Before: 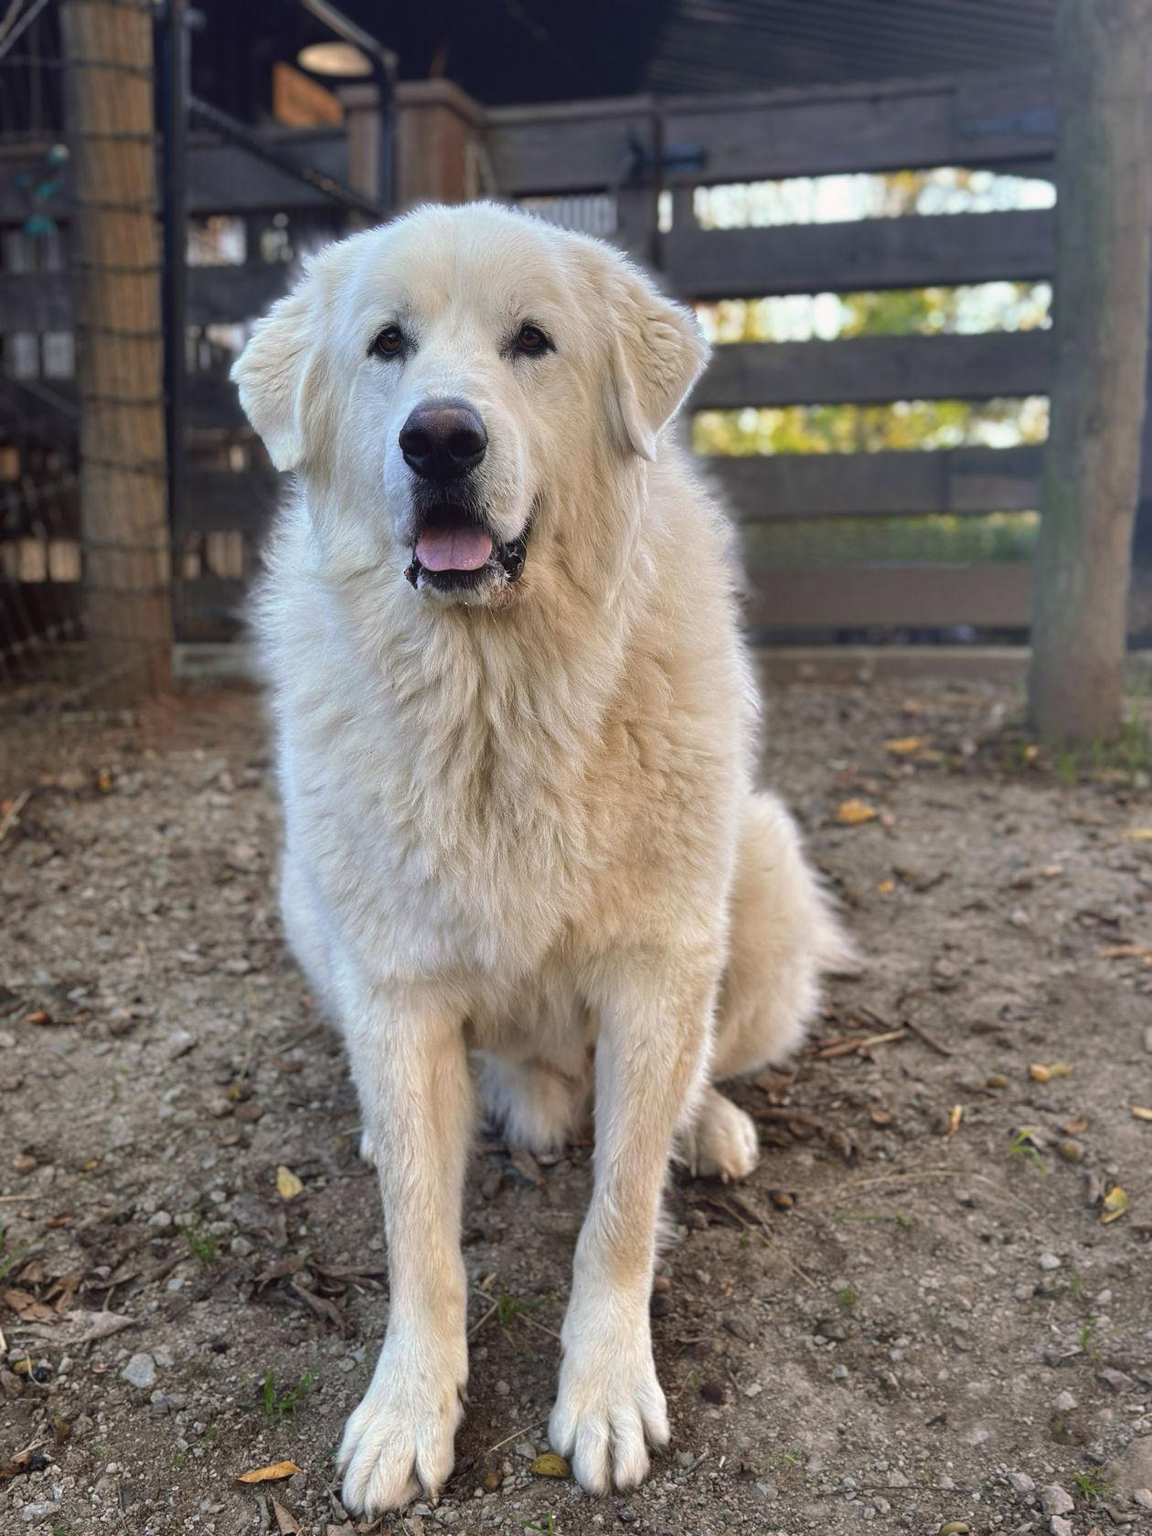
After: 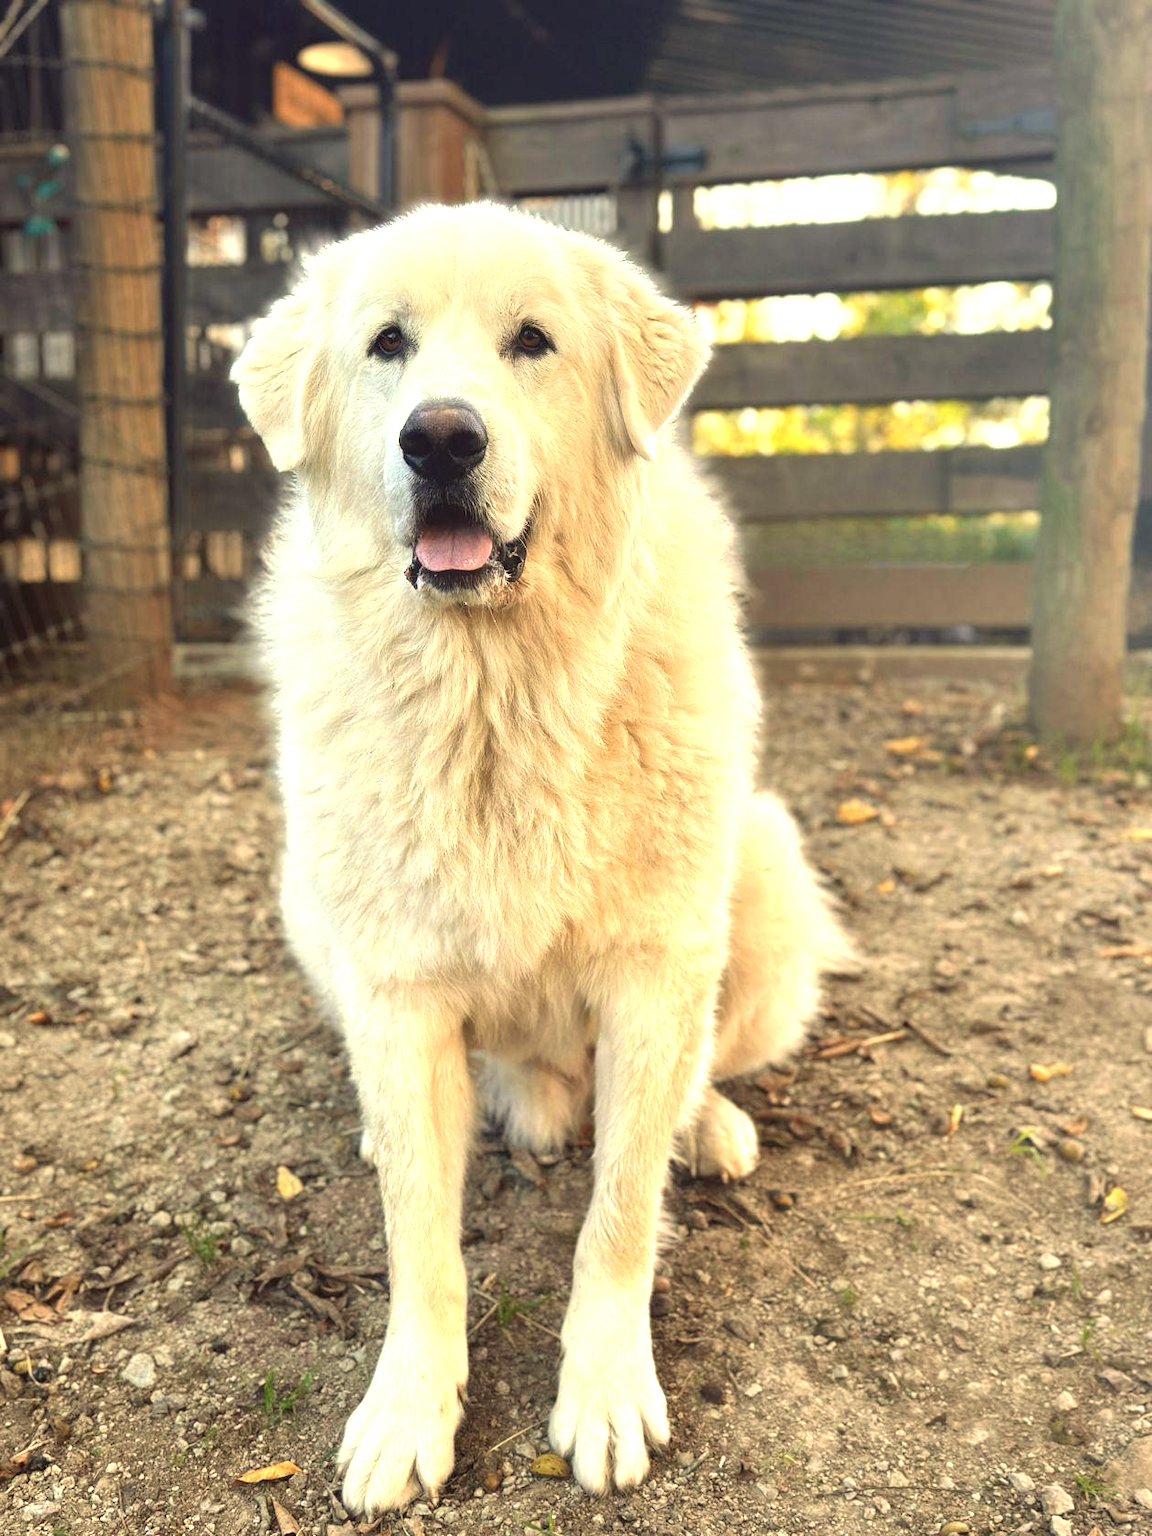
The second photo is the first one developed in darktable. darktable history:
white balance: red 1.08, blue 0.791
exposure: exposure 1.061 EV, compensate highlight preservation false
